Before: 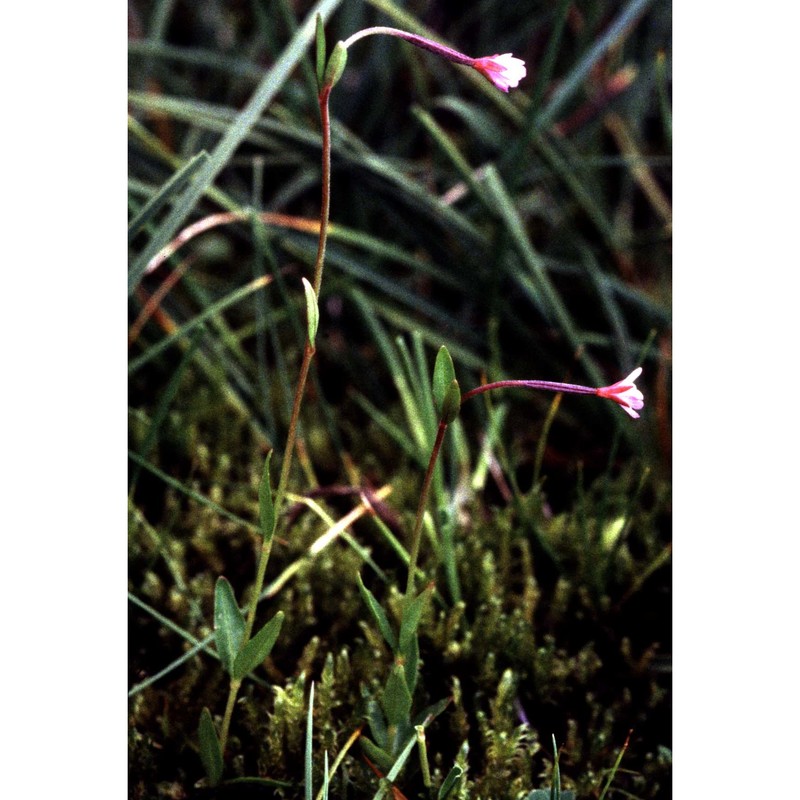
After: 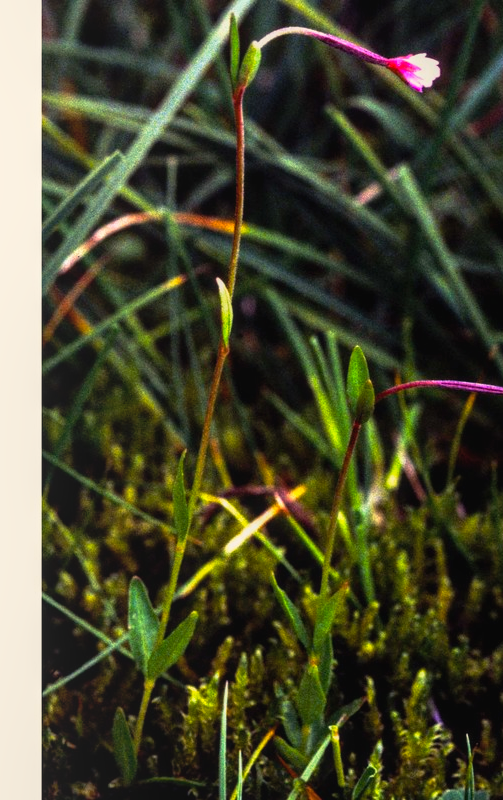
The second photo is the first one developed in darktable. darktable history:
crop: left 10.755%, right 26.335%
local contrast: detail 113%
tone curve: curves: ch0 [(0, 0.024) (0.119, 0.146) (0.474, 0.464) (0.718, 0.721) (0.817, 0.839) (1, 0.998)]; ch1 [(0, 0) (0.377, 0.416) (0.439, 0.451) (0.477, 0.477) (0.501, 0.504) (0.538, 0.544) (0.58, 0.602) (0.664, 0.676) (0.783, 0.804) (1, 1)]; ch2 [(0, 0) (0.38, 0.405) (0.463, 0.456) (0.498, 0.497) (0.524, 0.535) (0.578, 0.576) (0.648, 0.665) (1, 1)], preserve colors none
color balance rgb: highlights gain › chroma 3.05%, highlights gain › hue 77.84°, linear chroma grading › shadows -29.991%, linear chroma grading › global chroma 35.63%, perceptual saturation grading › global saturation 31.094%
